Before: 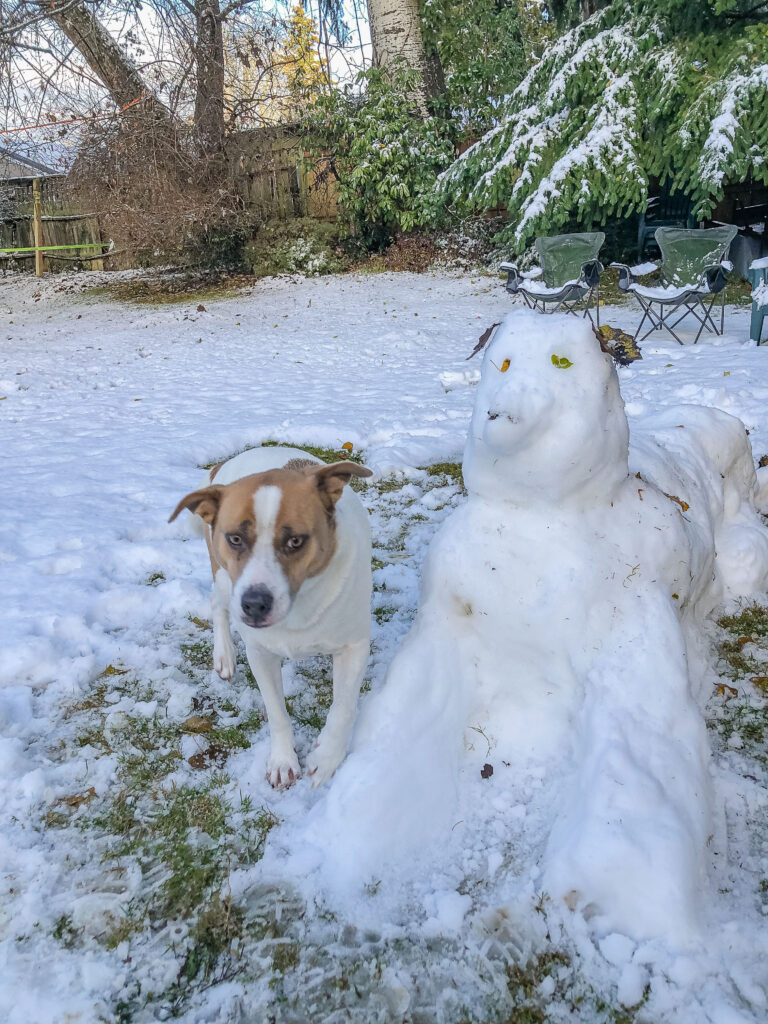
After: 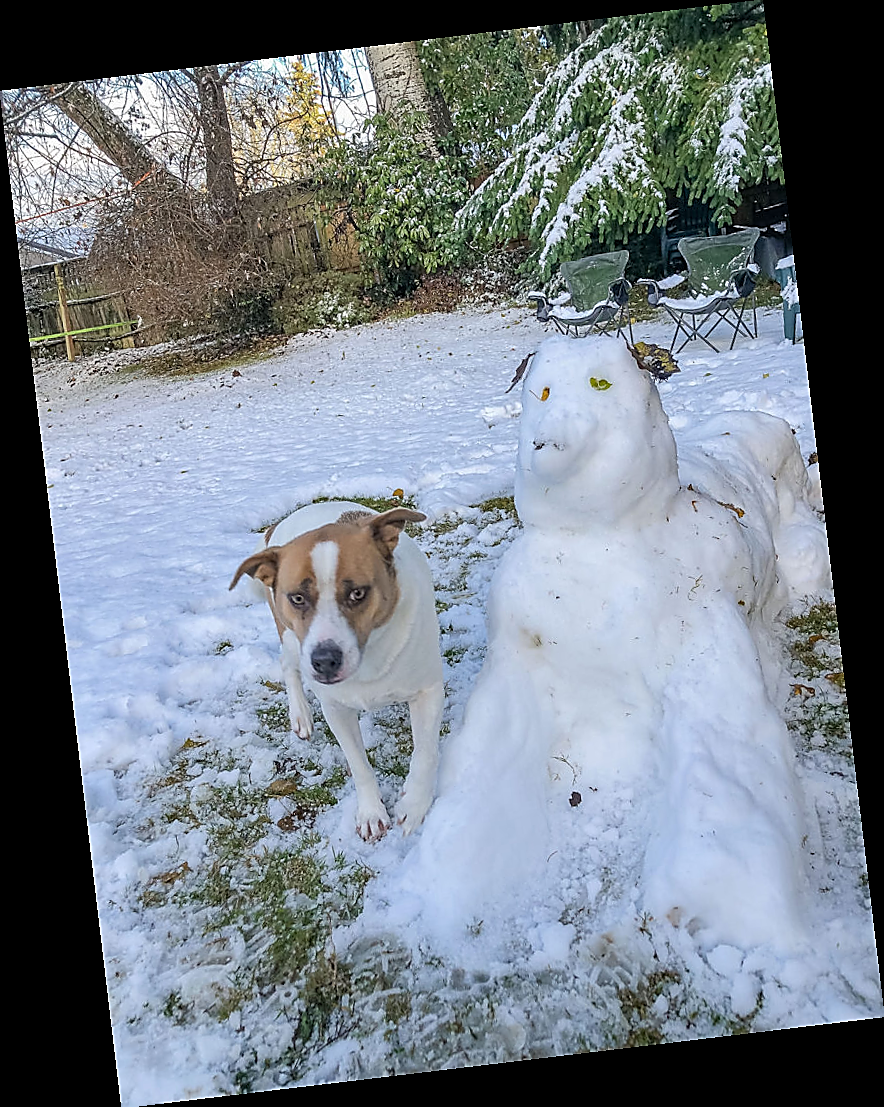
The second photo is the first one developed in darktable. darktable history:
tone equalizer: on, module defaults
rotate and perspective: rotation -6.83°, automatic cropping off
sharpen: radius 1.4, amount 1.25, threshold 0.7
